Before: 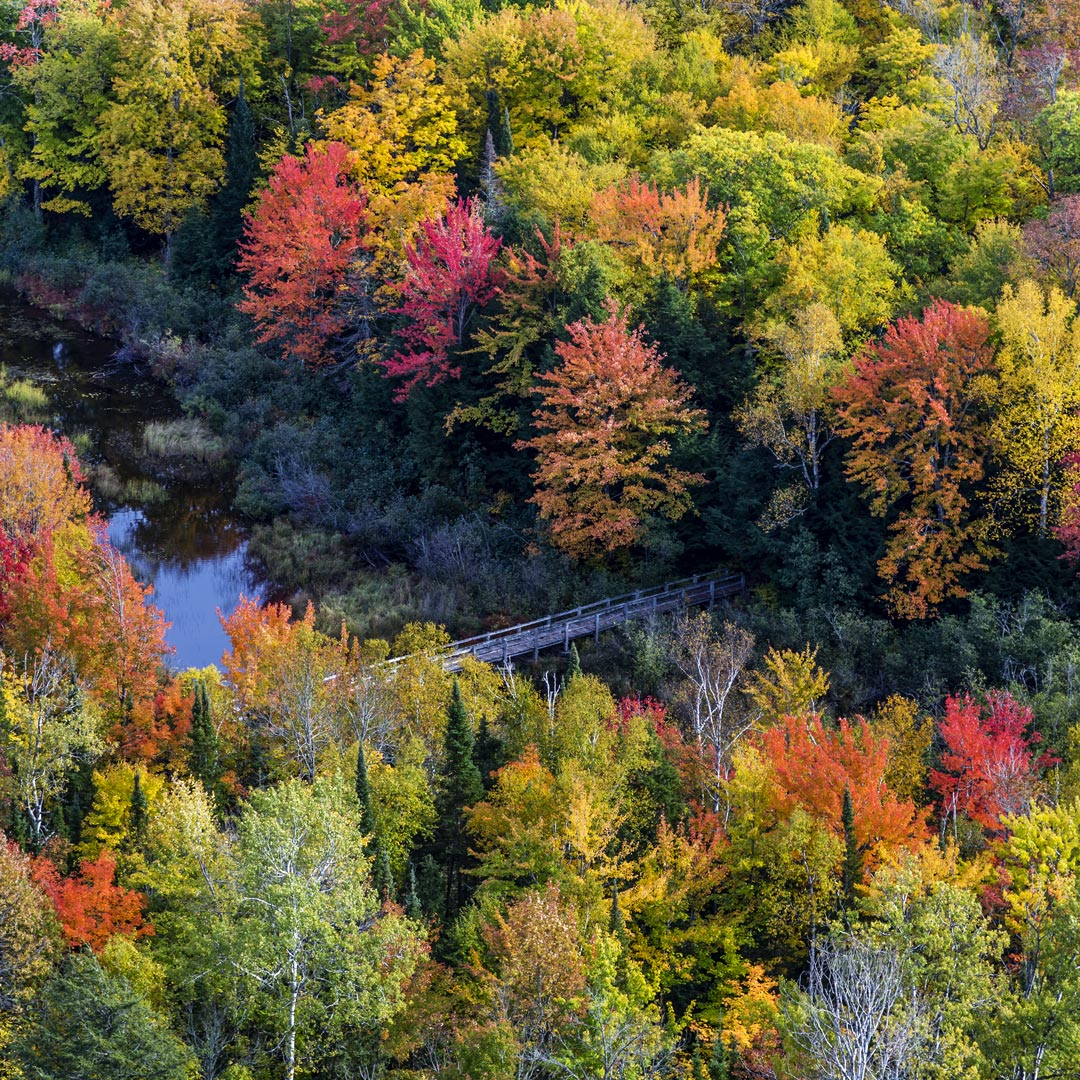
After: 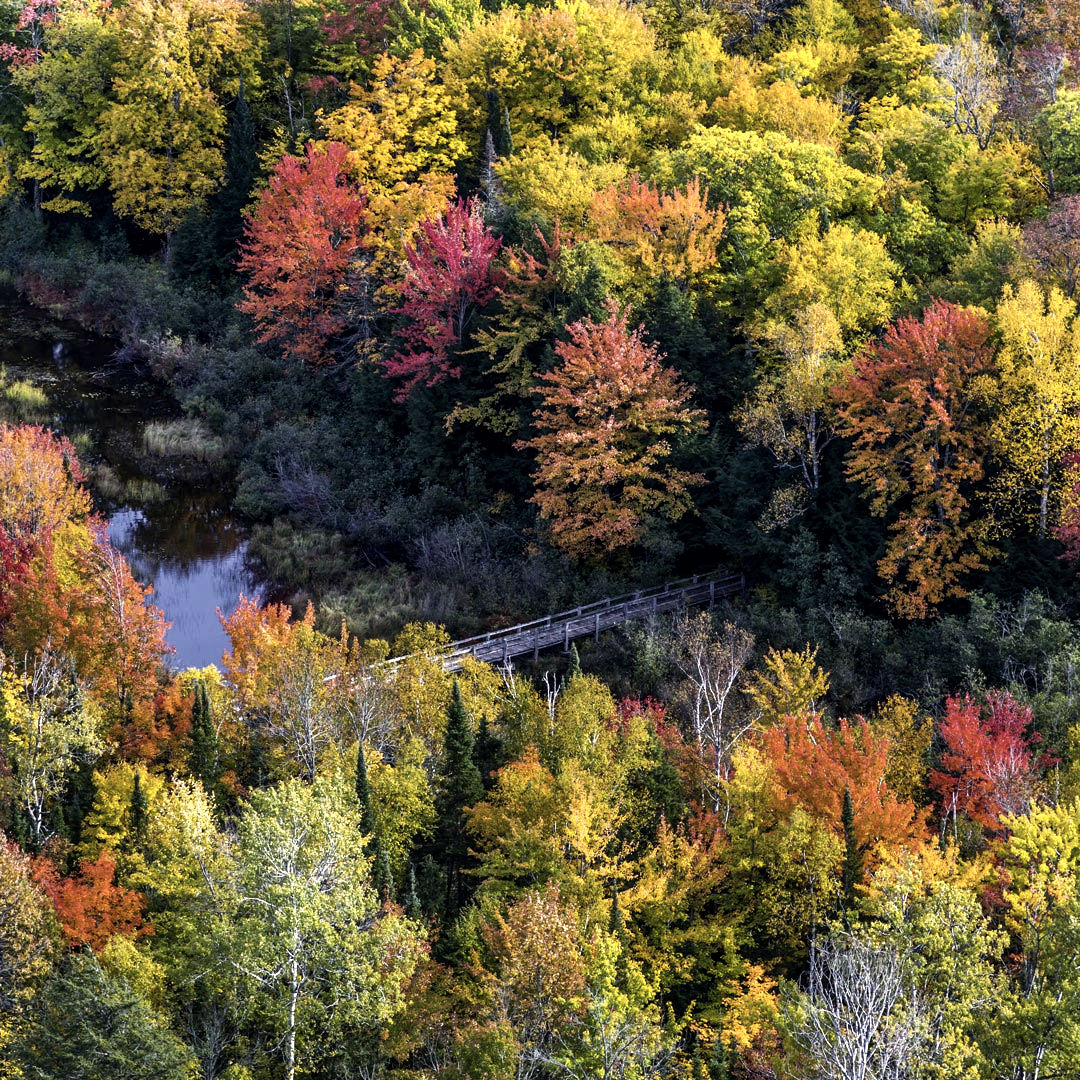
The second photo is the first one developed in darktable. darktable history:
color balance rgb: perceptual saturation grading › global saturation 30.433%, perceptual brilliance grading › global brilliance 15.651%, perceptual brilliance grading › shadows -35.511%
color correction: highlights a* 5.56, highlights b* 5.16, saturation 0.642
tone equalizer: on, module defaults
local contrast: mode bilateral grid, contrast 21, coarseness 50, detail 119%, midtone range 0.2
